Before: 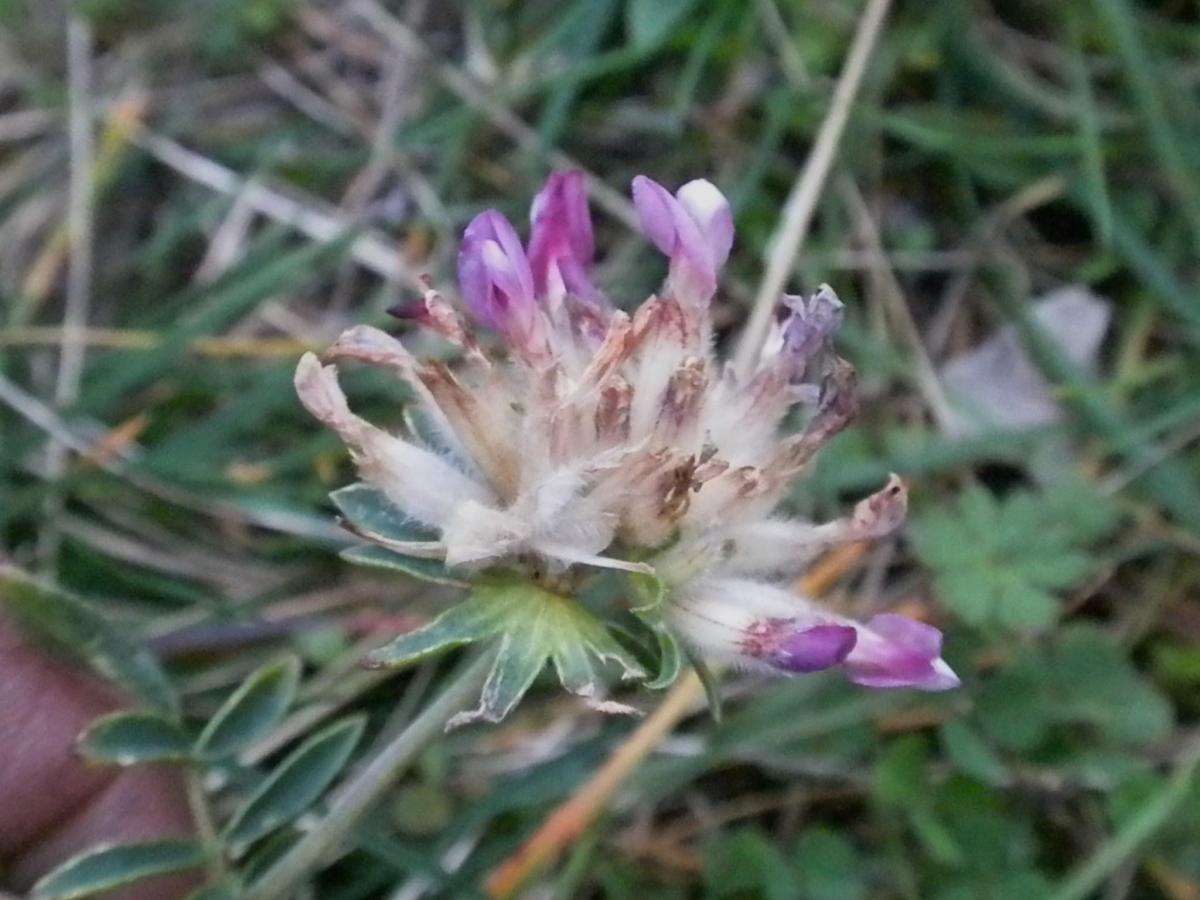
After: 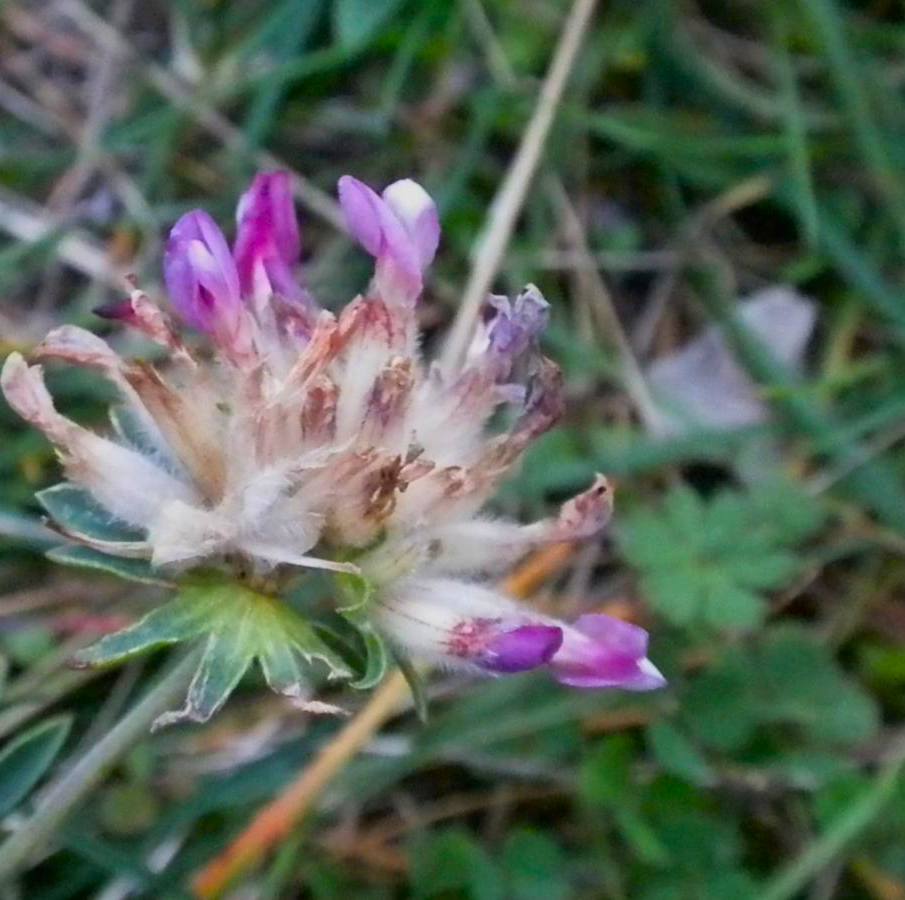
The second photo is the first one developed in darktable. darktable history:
contrast brightness saturation: brightness -0.024, saturation 0.358
crop and rotate: left 24.583%
